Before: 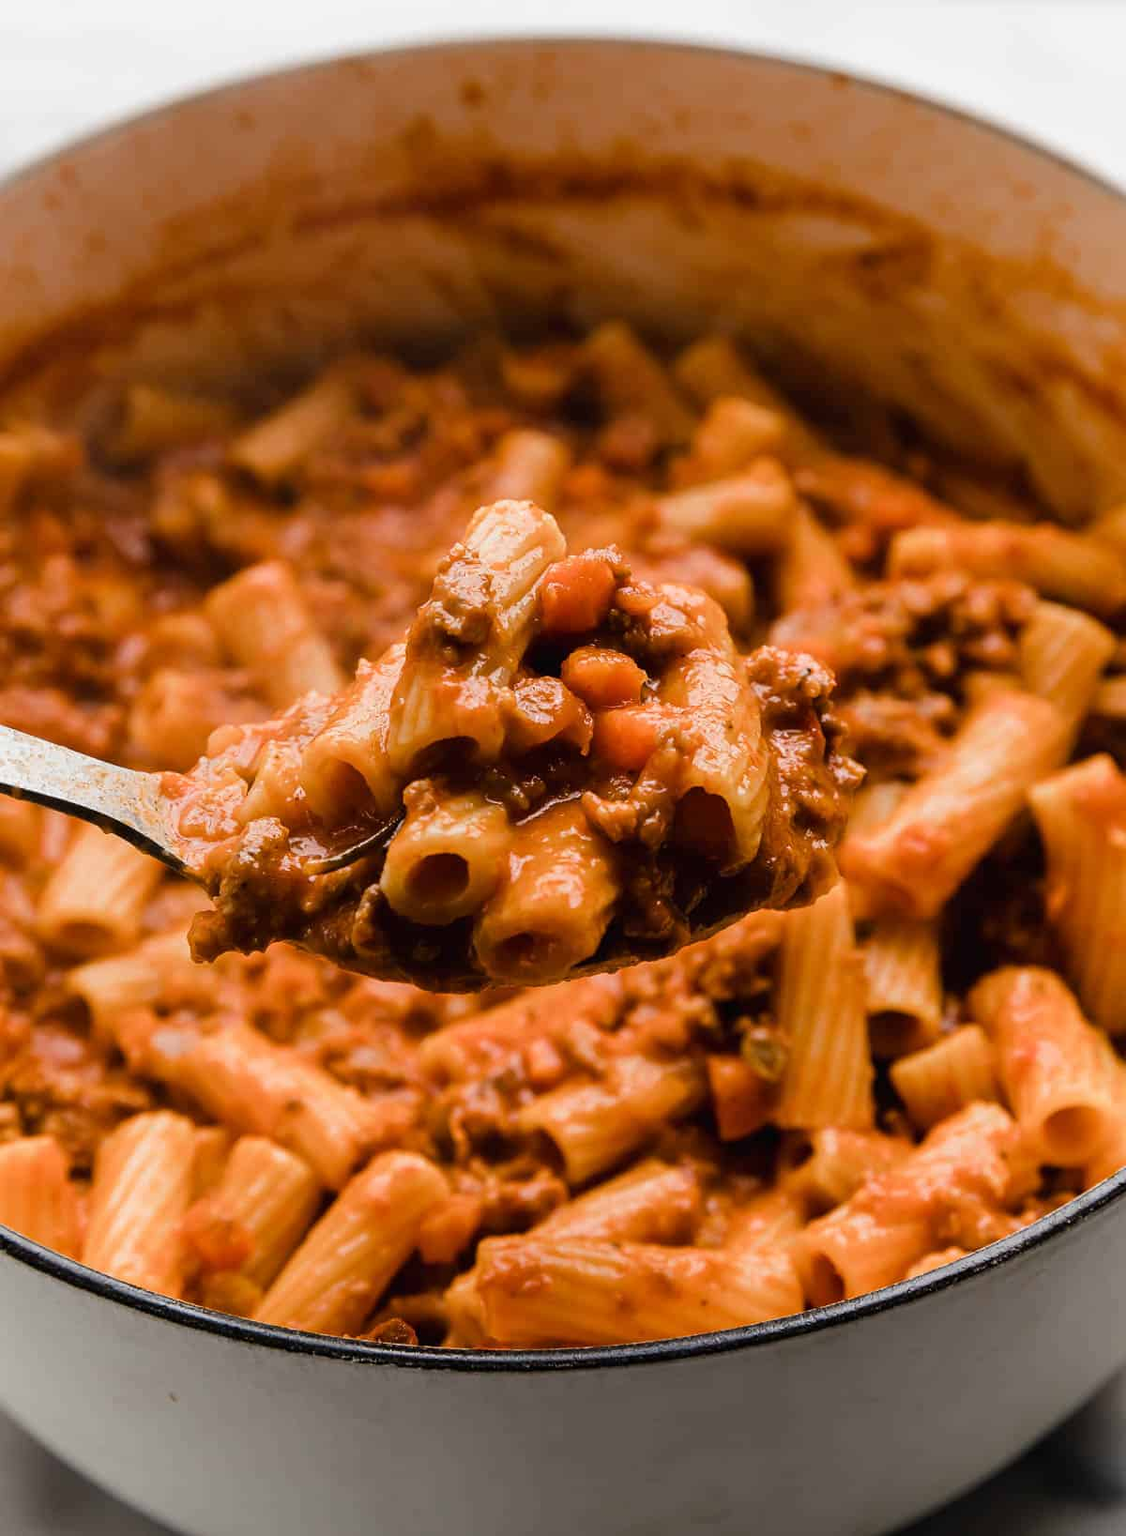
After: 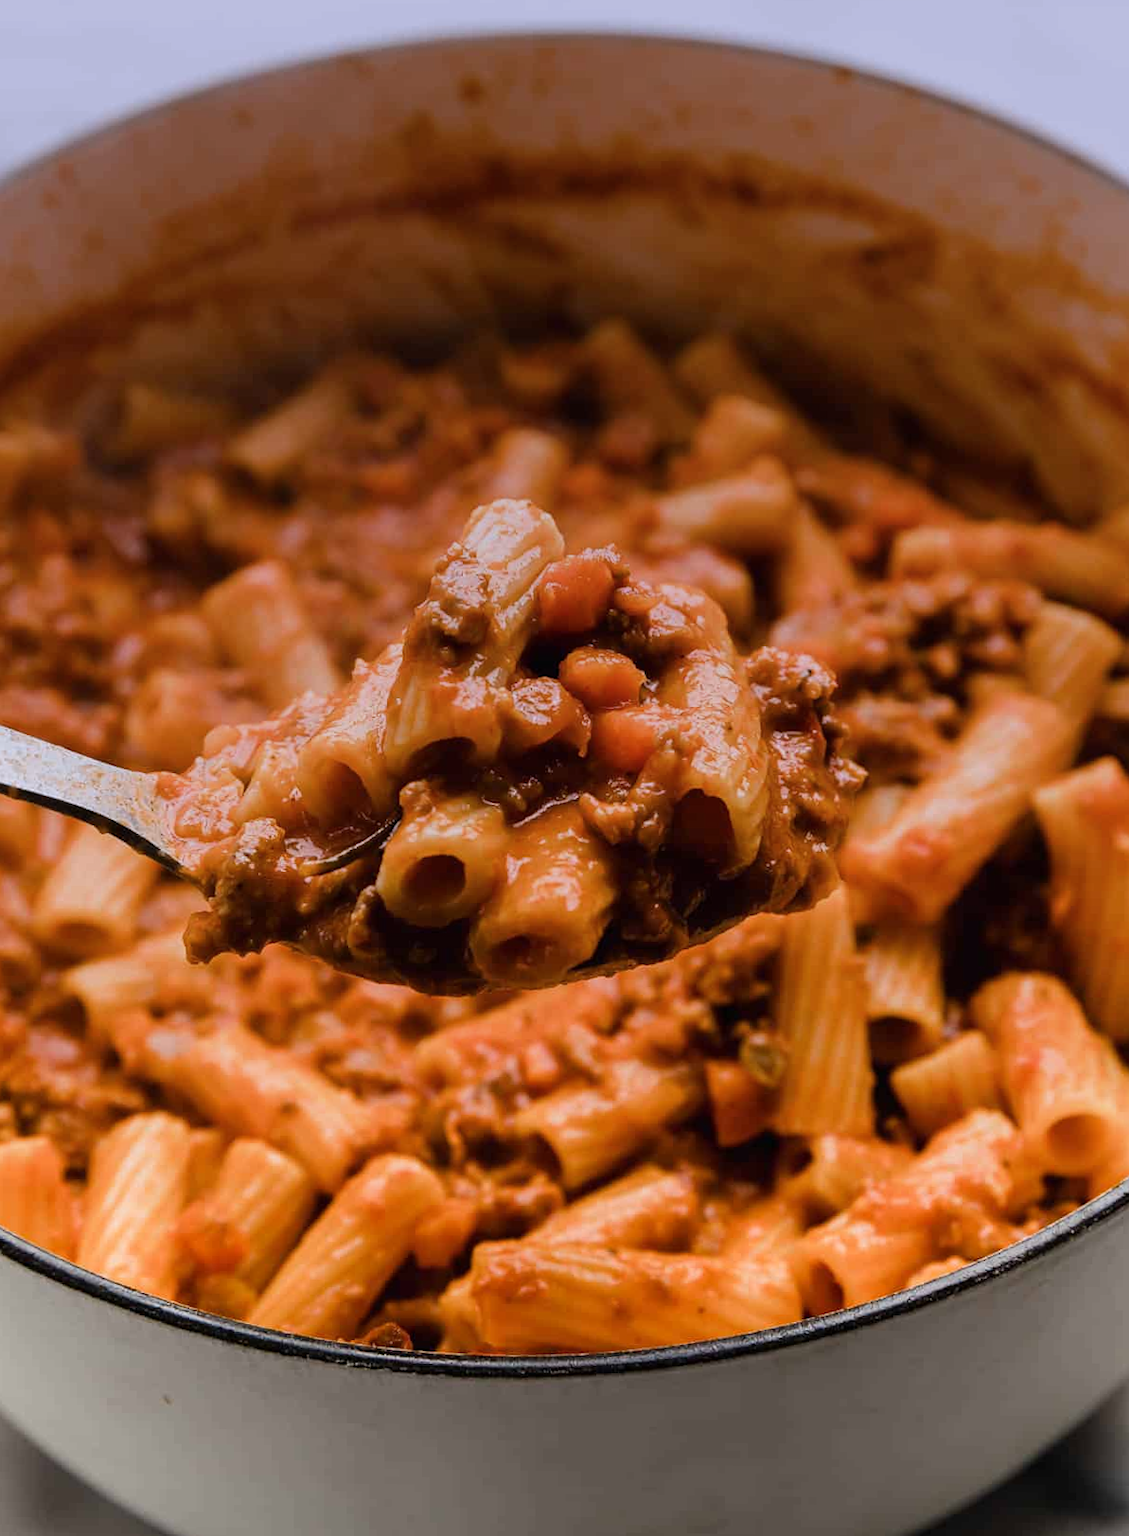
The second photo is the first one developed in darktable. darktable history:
rotate and perspective: rotation 0.192°, lens shift (horizontal) -0.015, crop left 0.005, crop right 0.996, crop top 0.006, crop bottom 0.99
graduated density: hue 238.83°, saturation 50%
